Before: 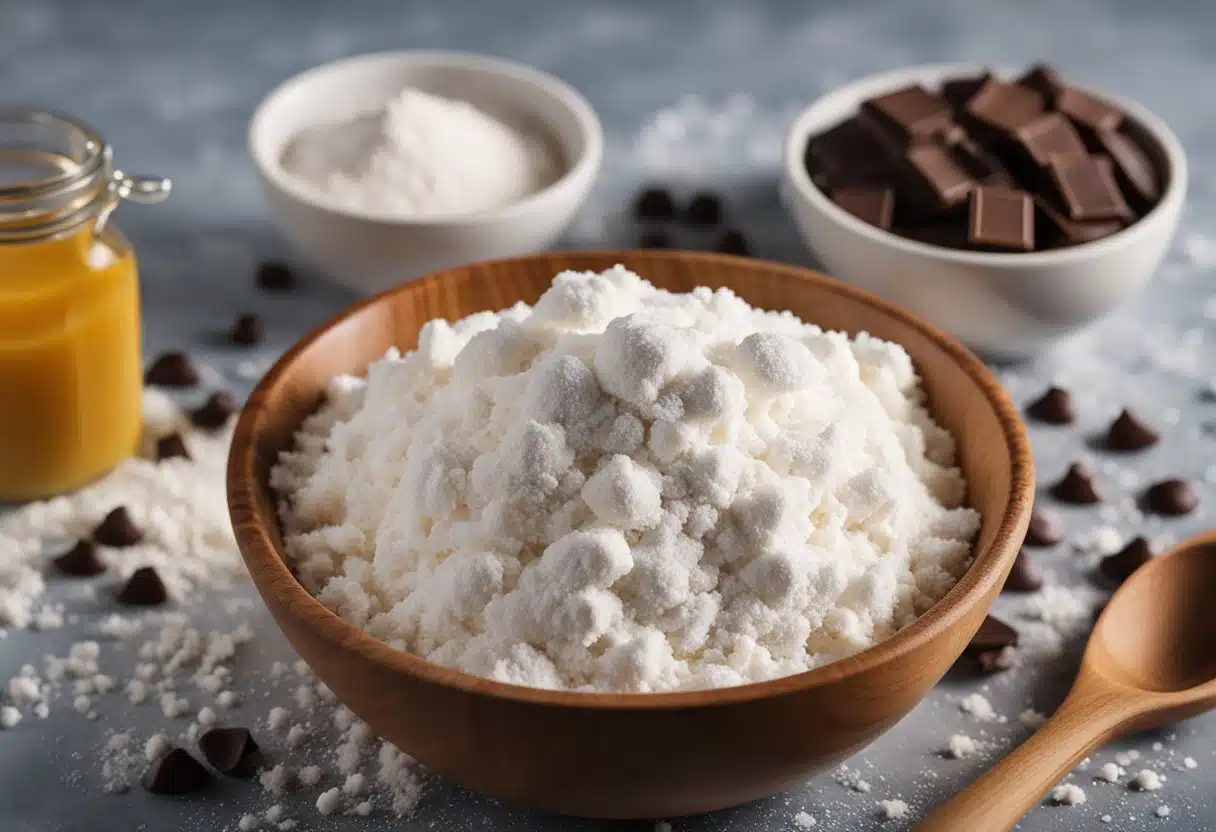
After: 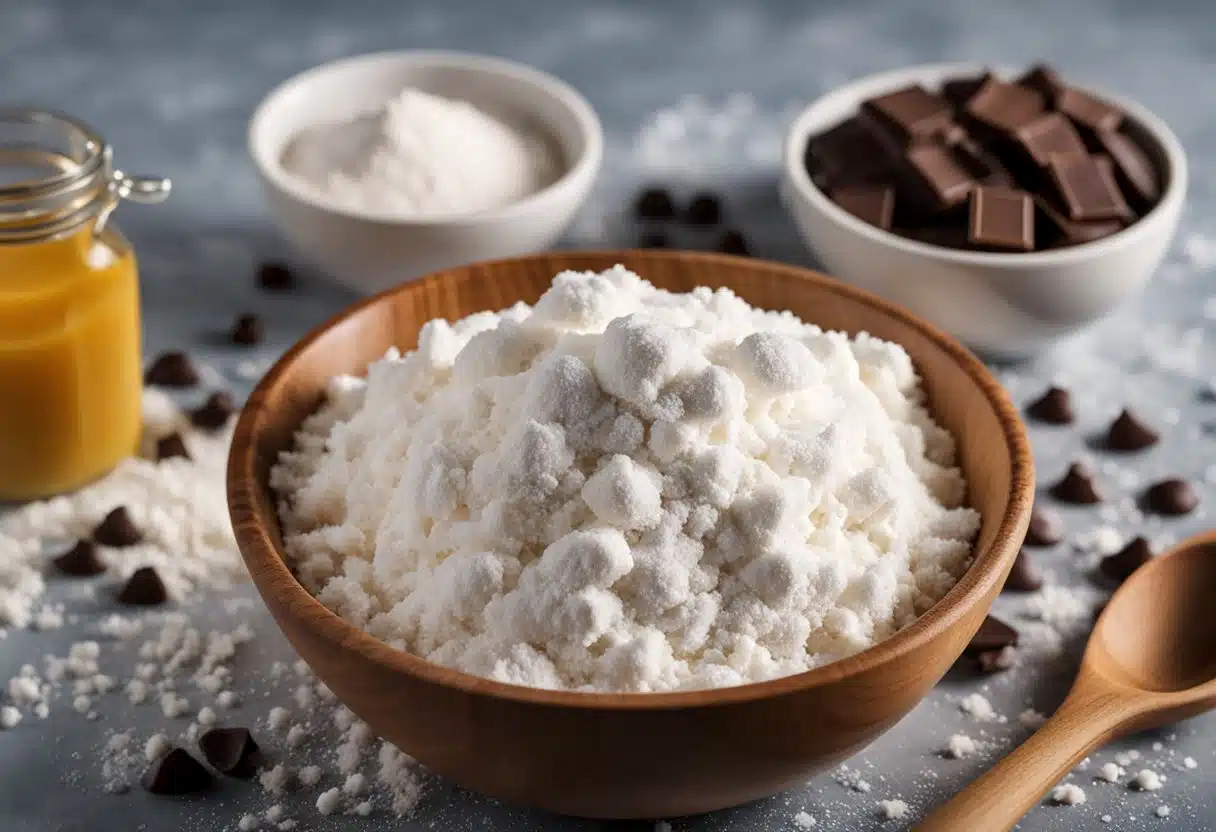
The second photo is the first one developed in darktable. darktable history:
color zones: curves: ch0 [(0, 0.5) (0.143, 0.5) (0.286, 0.5) (0.429, 0.495) (0.571, 0.437) (0.714, 0.44) (0.857, 0.496) (1, 0.5)]
local contrast: highlights 100%, shadows 100%, detail 120%, midtone range 0.2
